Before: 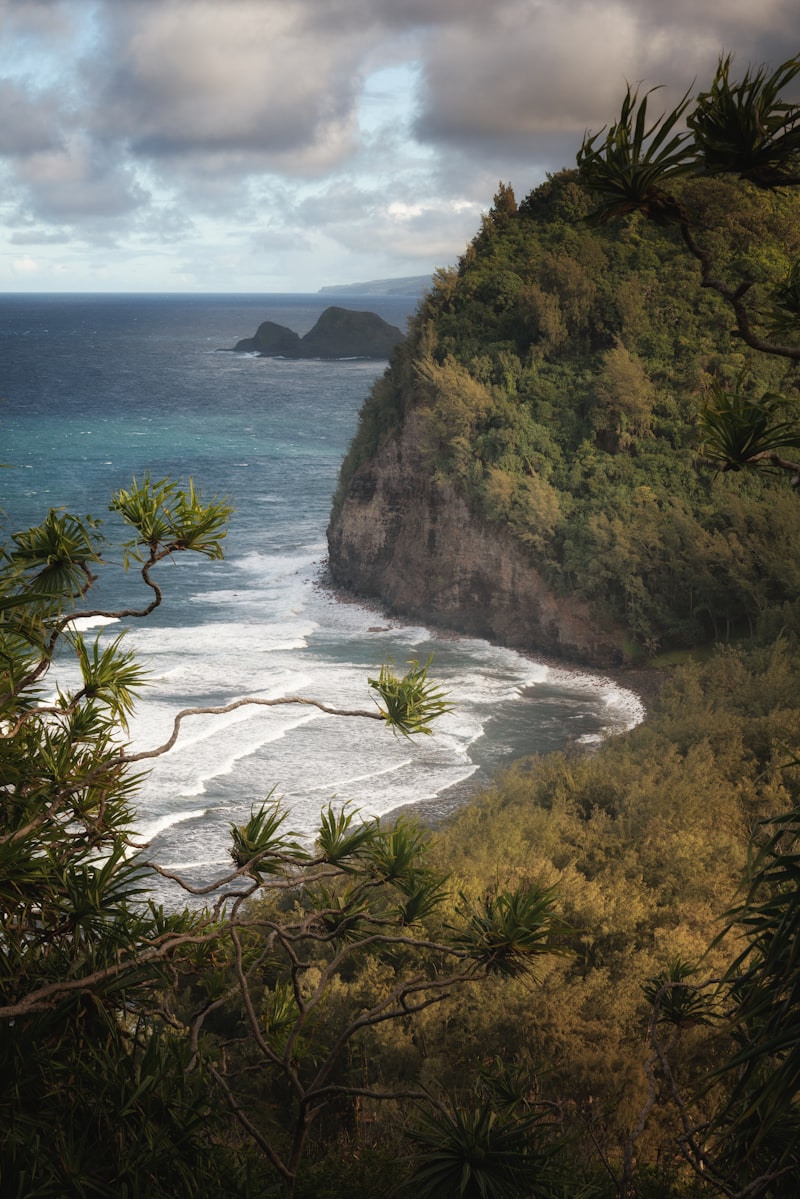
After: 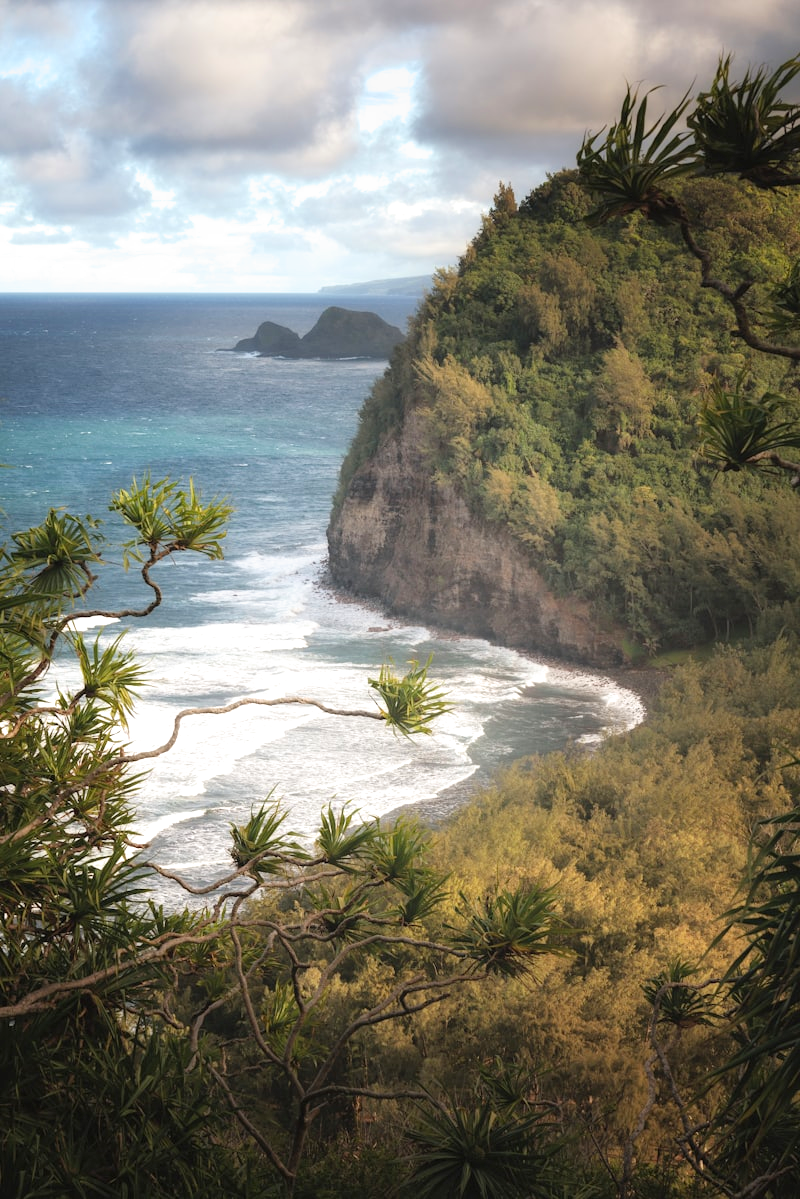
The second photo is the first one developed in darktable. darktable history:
exposure: exposure 1 EV, compensate highlight preservation false
filmic rgb: black relative exposure -15 EV, white relative exposure 3 EV, threshold 6 EV, target black luminance 0%, hardness 9.27, latitude 99%, contrast 0.912, shadows ↔ highlights balance 0.505%, add noise in highlights 0, color science v3 (2019), use custom middle-gray values true, iterations of high-quality reconstruction 0, contrast in highlights soft, enable highlight reconstruction true
